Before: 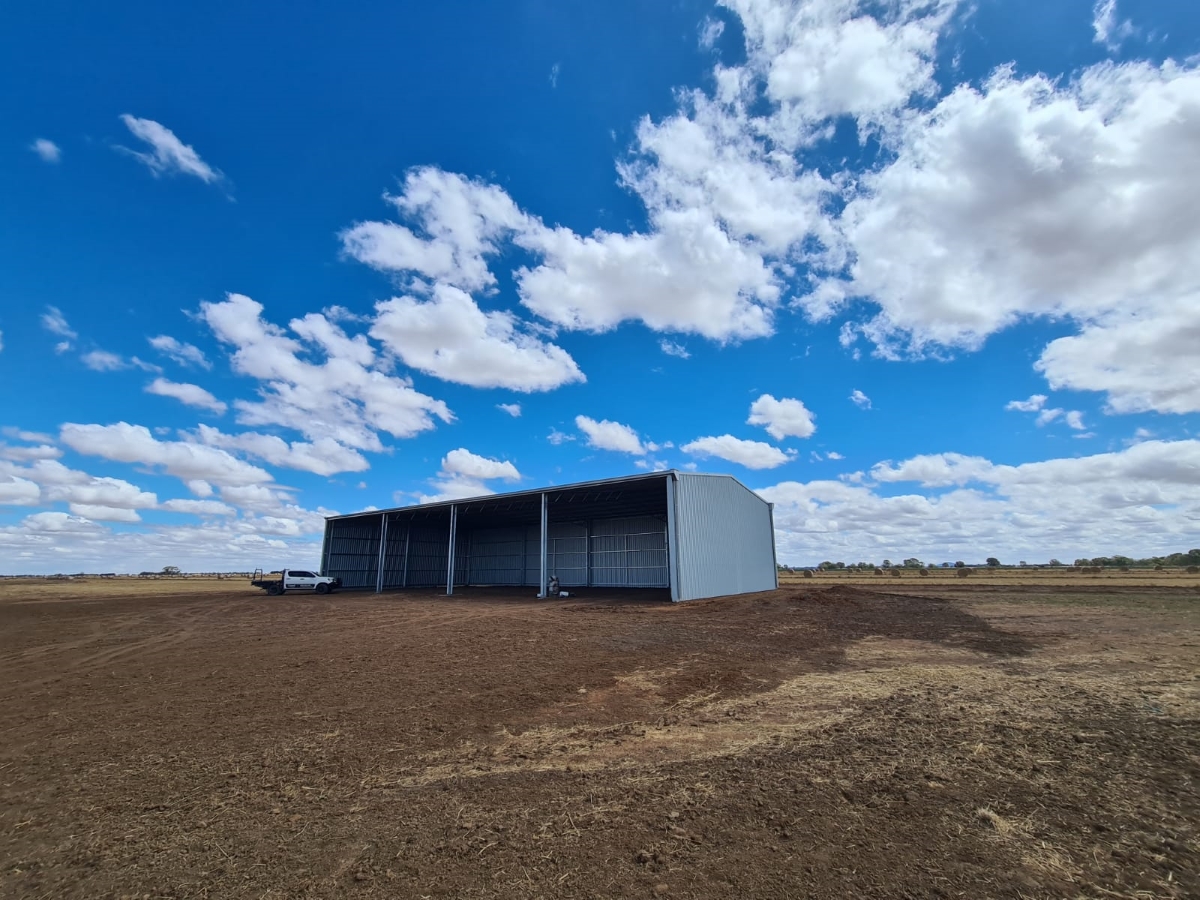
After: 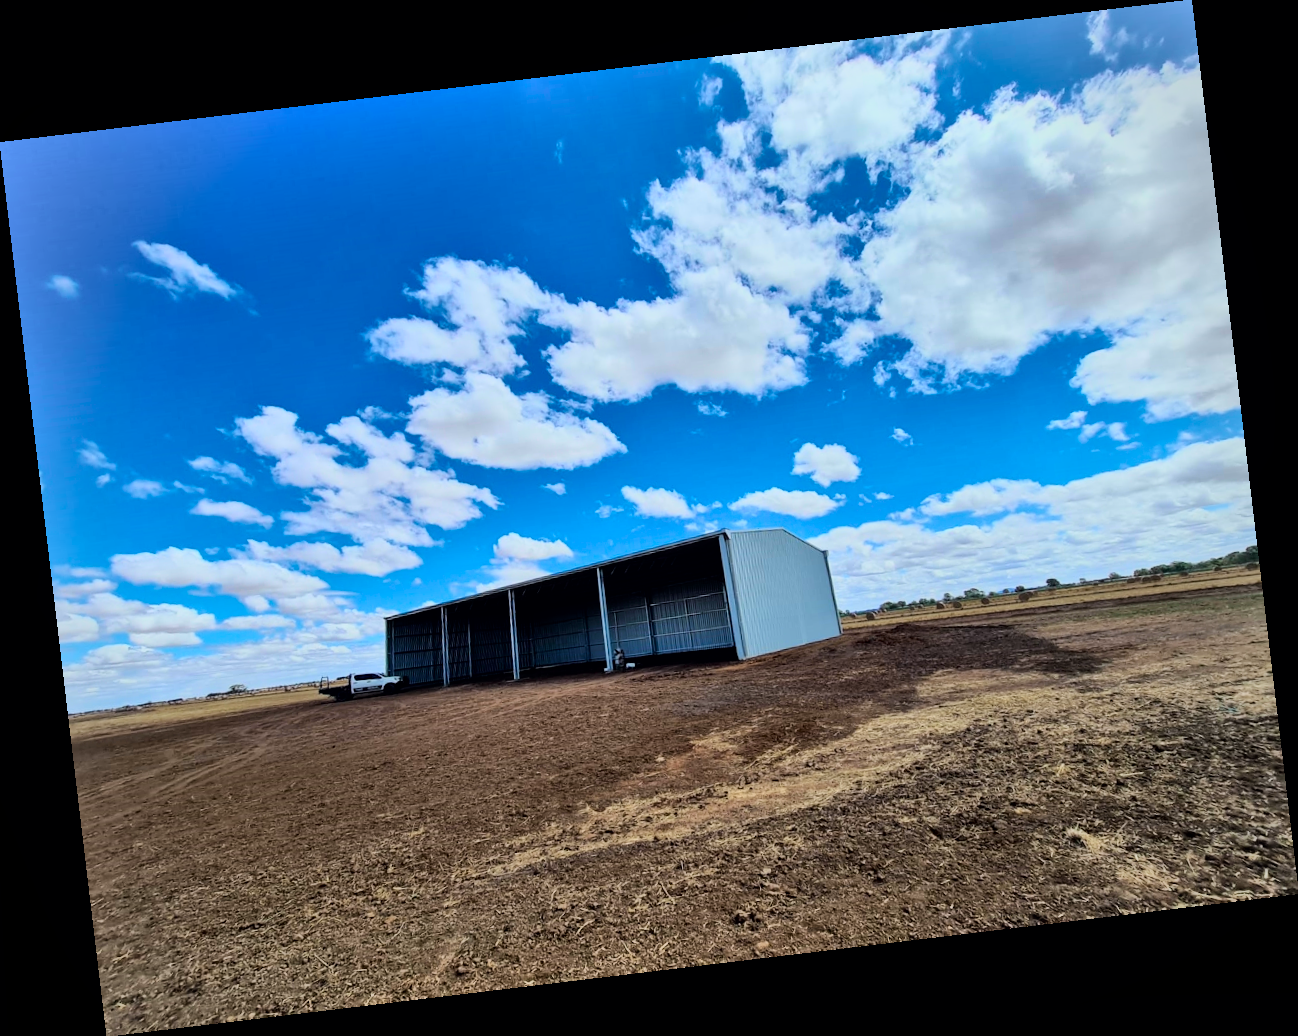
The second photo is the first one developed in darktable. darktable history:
tone curve: curves: ch0 [(0, 0) (0.051, 0.03) (0.096, 0.071) (0.243, 0.246) (0.461, 0.515) (0.605, 0.692) (0.761, 0.85) (0.881, 0.933) (1, 0.984)]; ch1 [(0, 0) (0.1, 0.038) (0.318, 0.243) (0.431, 0.384) (0.488, 0.475) (0.499, 0.499) (0.534, 0.546) (0.567, 0.592) (0.601, 0.632) (0.734, 0.809) (1, 1)]; ch2 [(0, 0) (0.297, 0.257) (0.414, 0.379) (0.453, 0.45) (0.479, 0.483) (0.504, 0.499) (0.52, 0.519) (0.541, 0.554) (0.614, 0.652) (0.817, 0.874) (1, 1)], color space Lab, independent channels, preserve colors none
filmic rgb: black relative exposure -7.92 EV, white relative exposure 4.13 EV, threshold 3 EV, hardness 4.02, latitude 51.22%, contrast 1.013, shadows ↔ highlights balance 5.35%, color science v5 (2021), contrast in shadows safe, contrast in highlights safe, enable highlight reconstruction true
white balance: red 0.982, blue 1.018
local contrast: mode bilateral grid, contrast 20, coarseness 50, detail 120%, midtone range 0.2
shadows and highlights: low approximation 0.01, soften with gaussian
rotate and perspective: rotation -6.83°, automatic cropping off
vignetting: fall-off radius 60.92%
